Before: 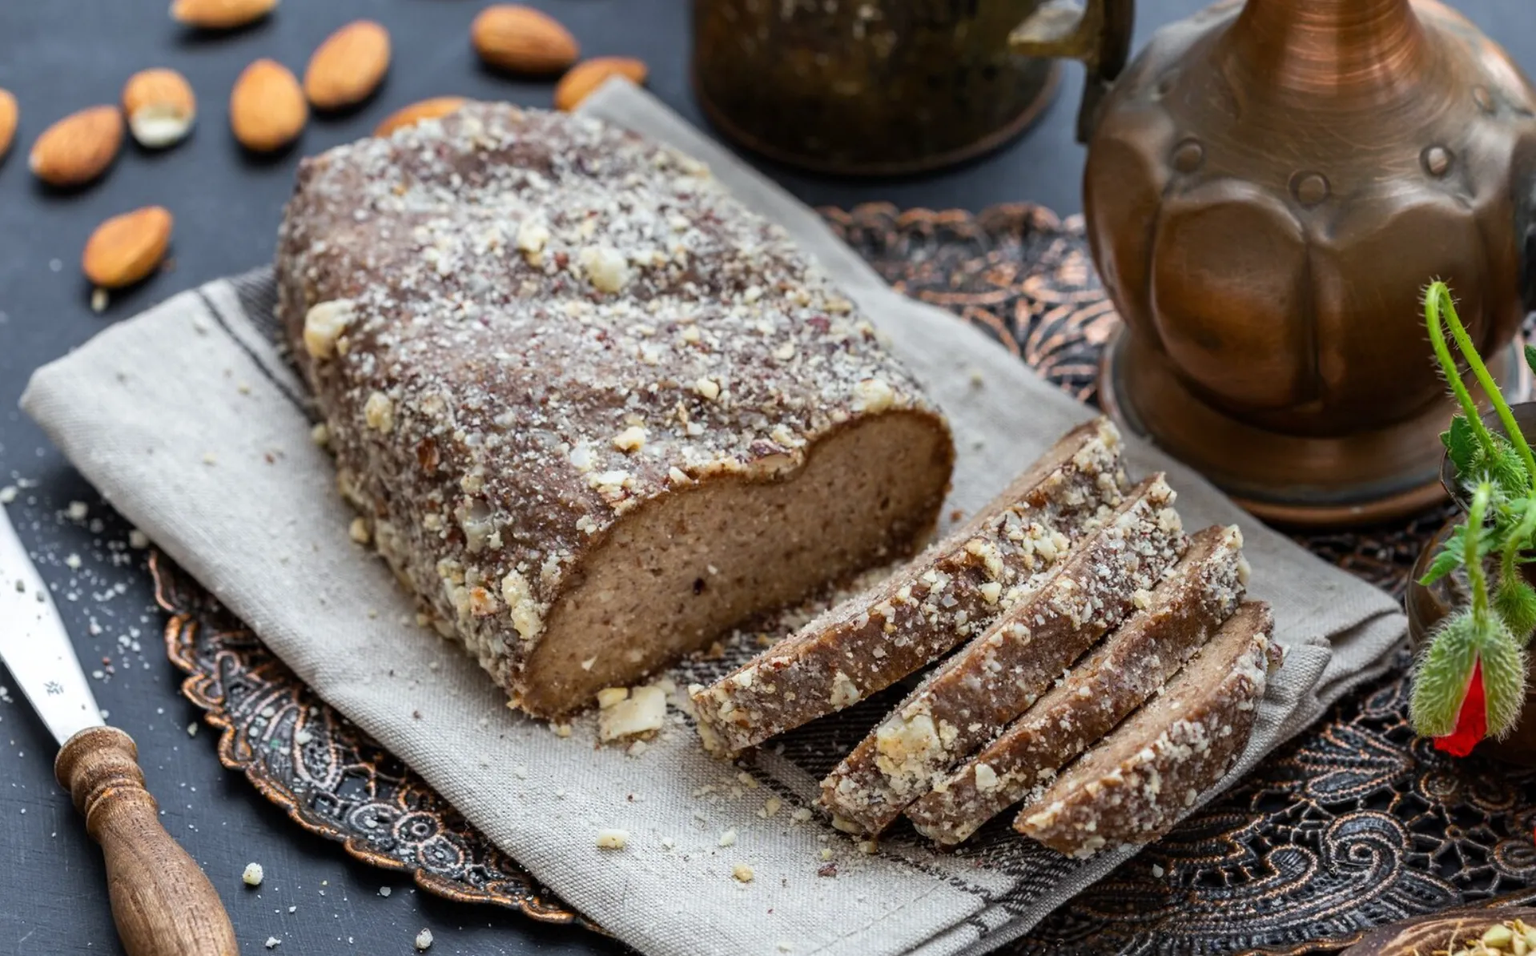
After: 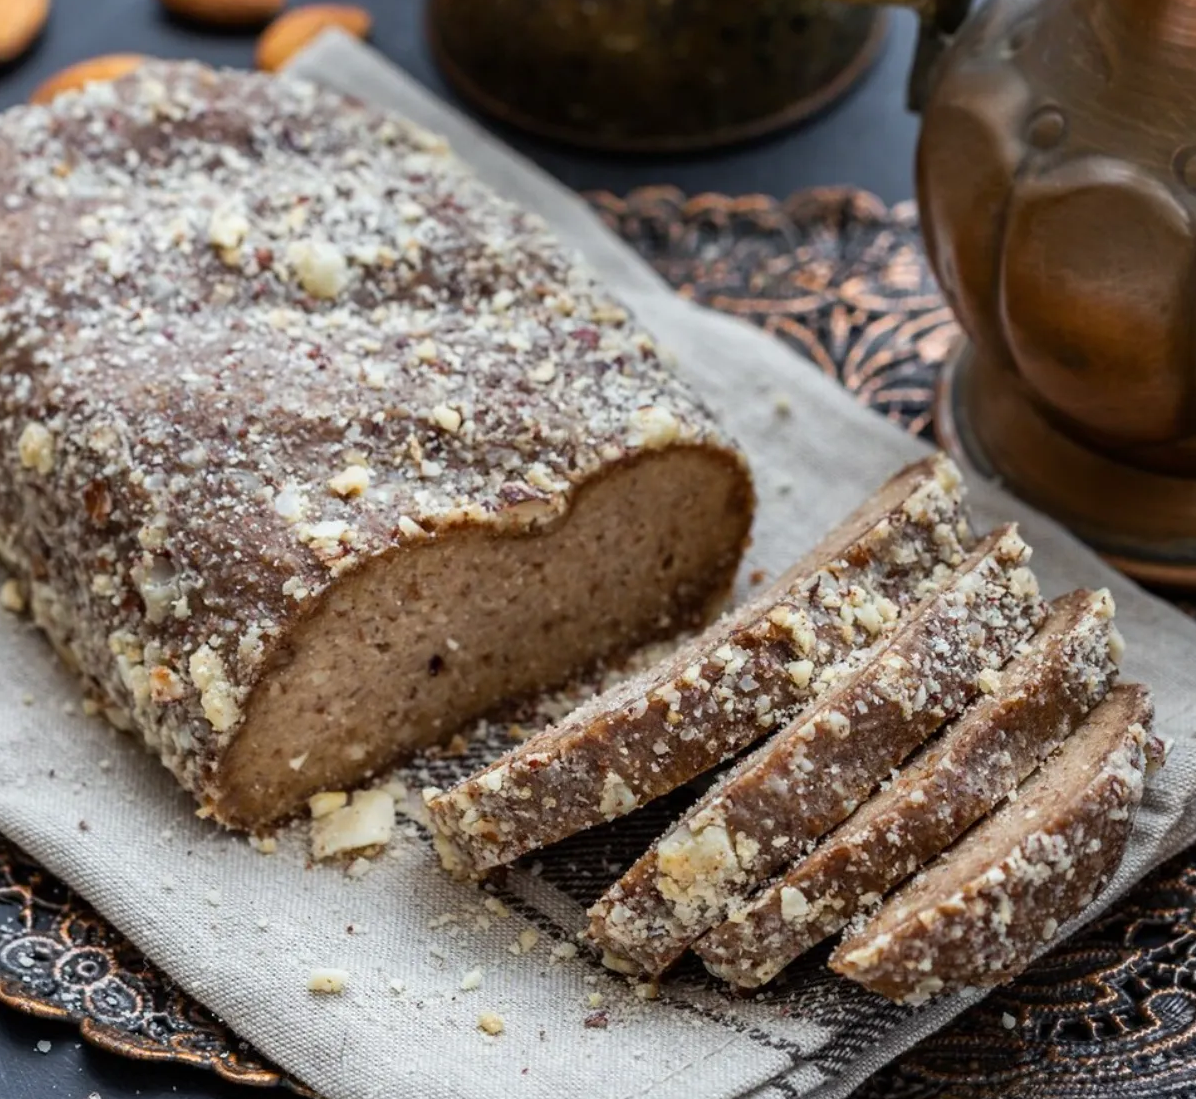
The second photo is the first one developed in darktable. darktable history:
crop and rotate: left 22.814%, top 5.623%, right 14.809%, bottom 2.273%
